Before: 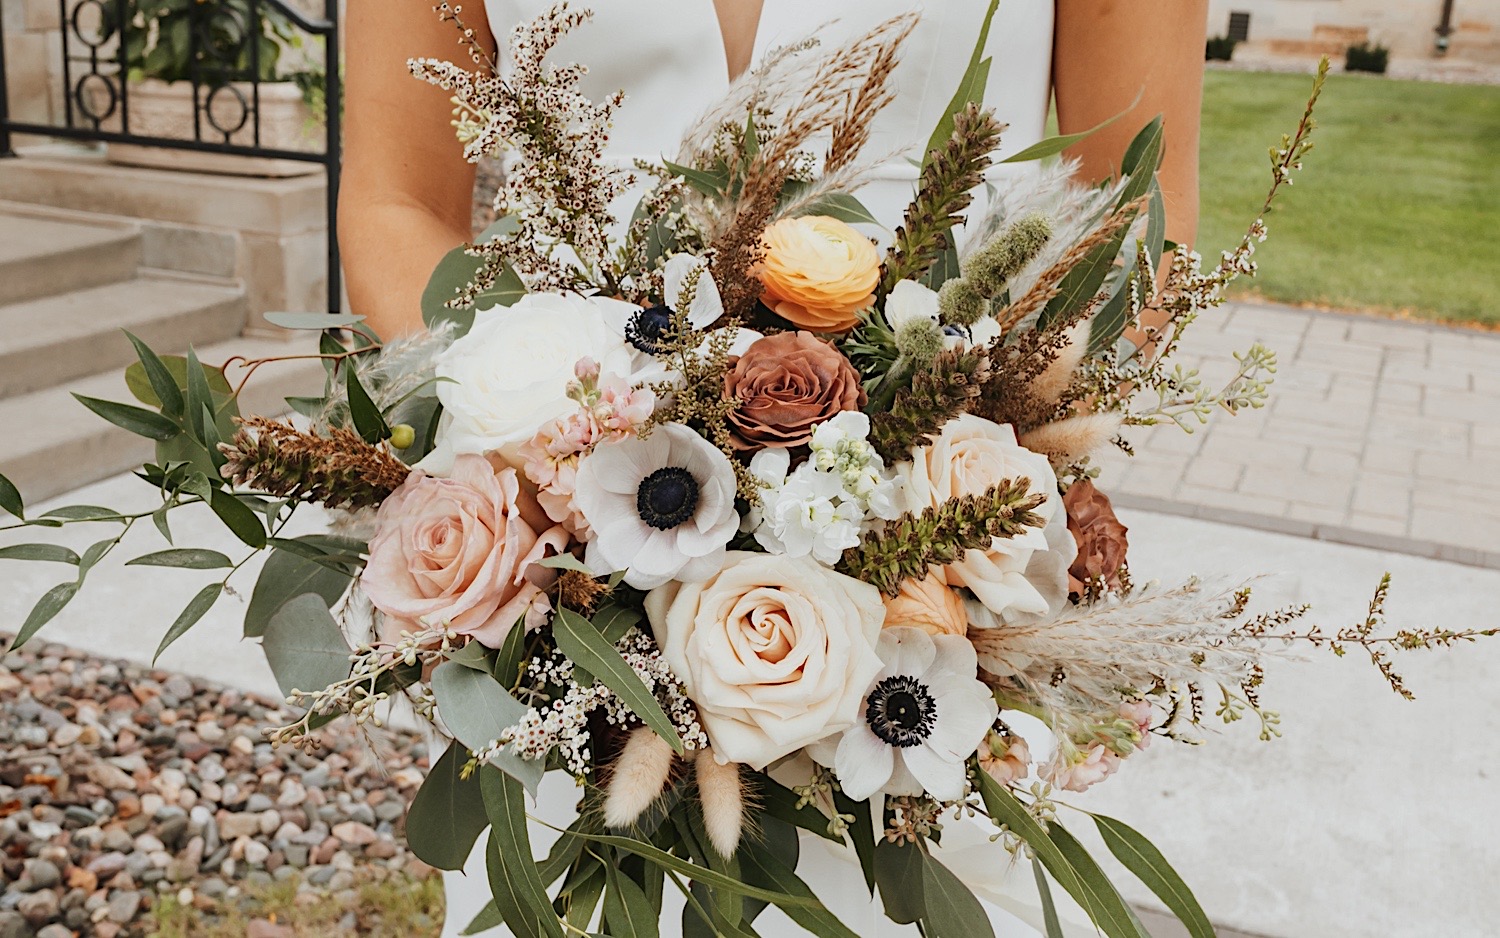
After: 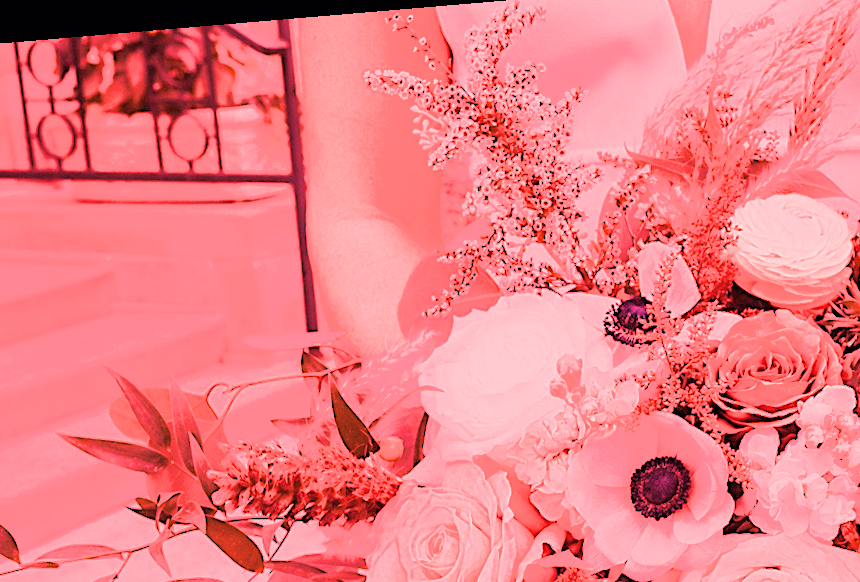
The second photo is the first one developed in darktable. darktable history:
crop and rotate: left 3.047%, top 7.509%, right 42.236%, bottom 37.598%
rotate and perspective: rotation -4.86°, automatic cropping off
white balance: red 4.26, blue 1.802
filmic rgb: black relative exposure -7.15 EV, white relative exposure 5.36 EV, hardness 3.02, color science v6 (2022)
